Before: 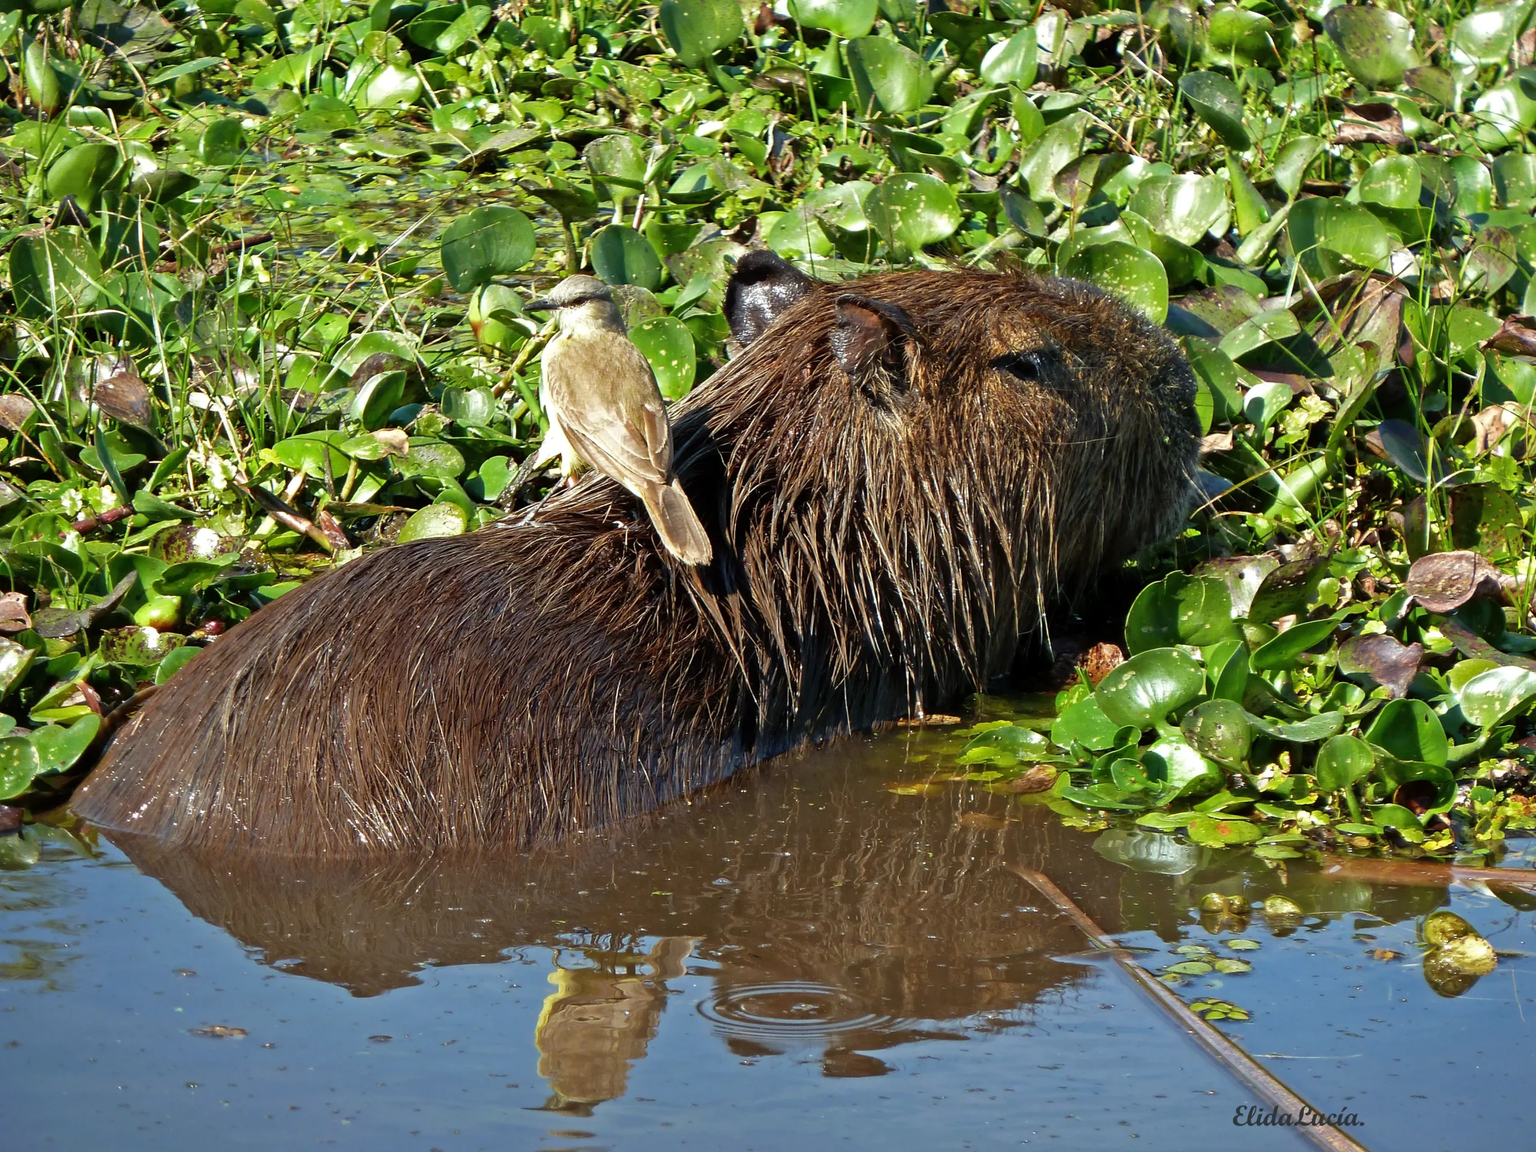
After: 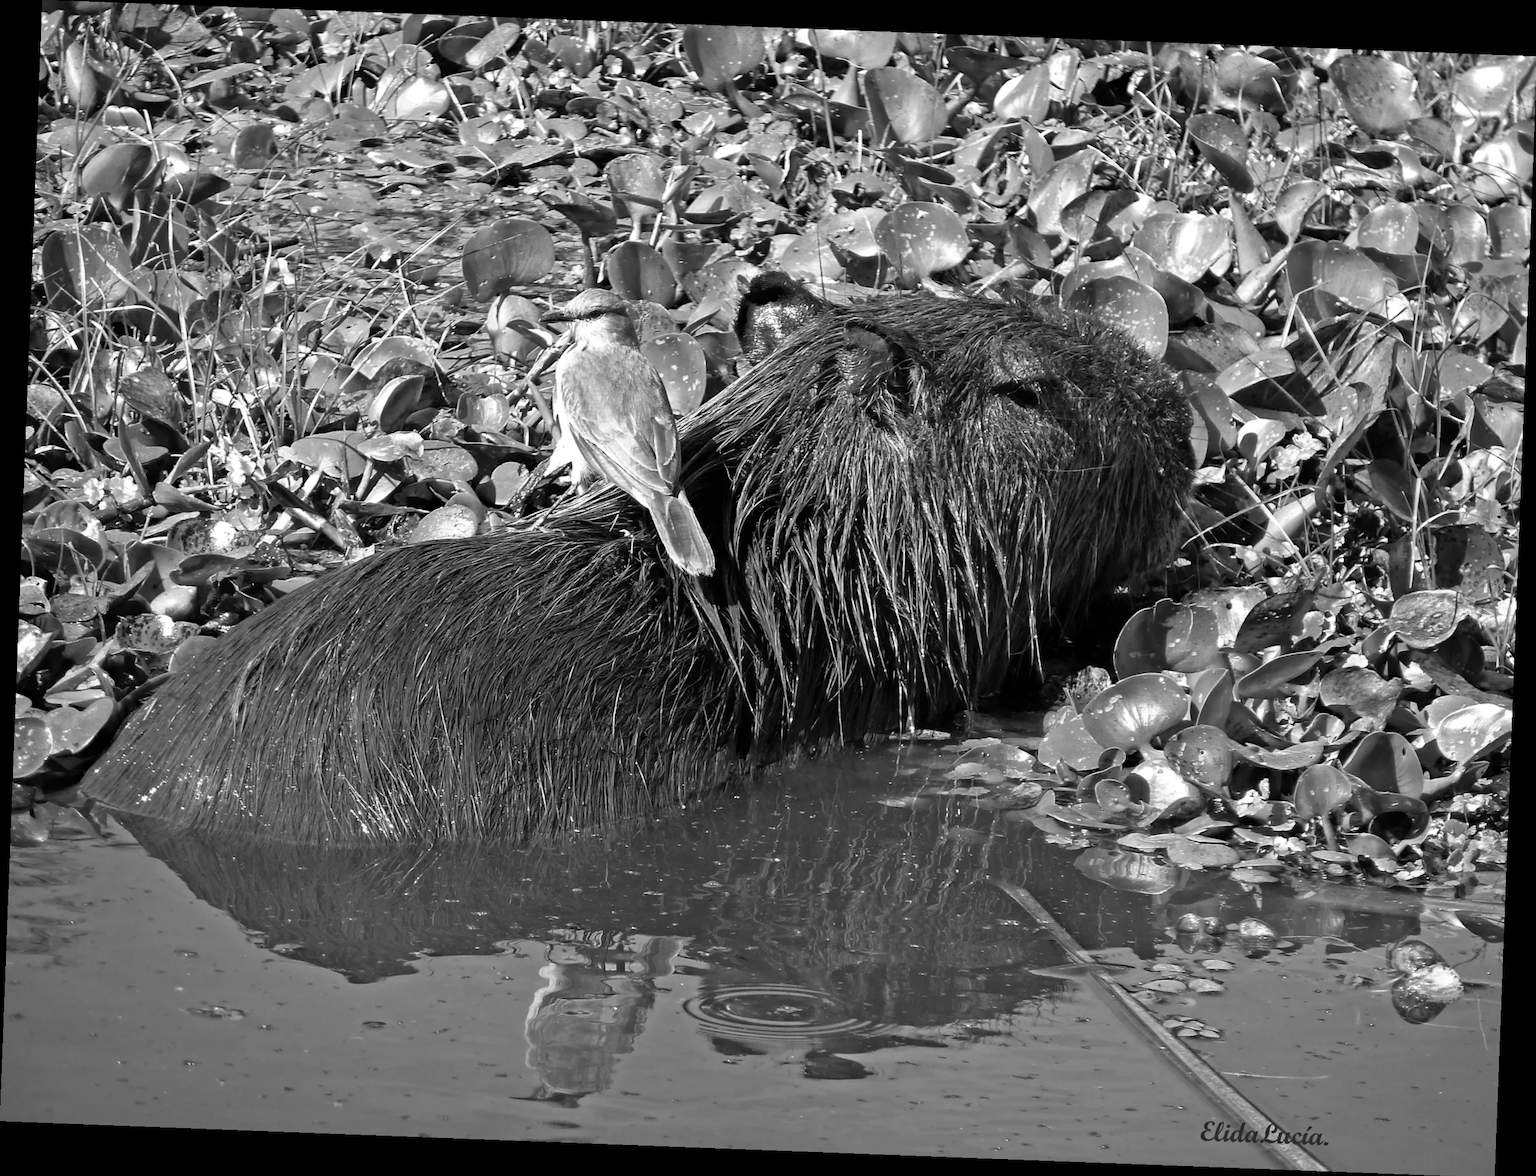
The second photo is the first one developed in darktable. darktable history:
rotate and perspective: rotation 2.17°, automatic cropping off
haze removal: compatibility mode true, adaptive false
color zones: curves: ch1 [(0, -0.394) (0.143, -0.394) (0.286, -0.394) (0.429, -0.392) (0.571, -0.391) (0.714, -0.391) (0.857, -0.391) (1, -0.394)]
